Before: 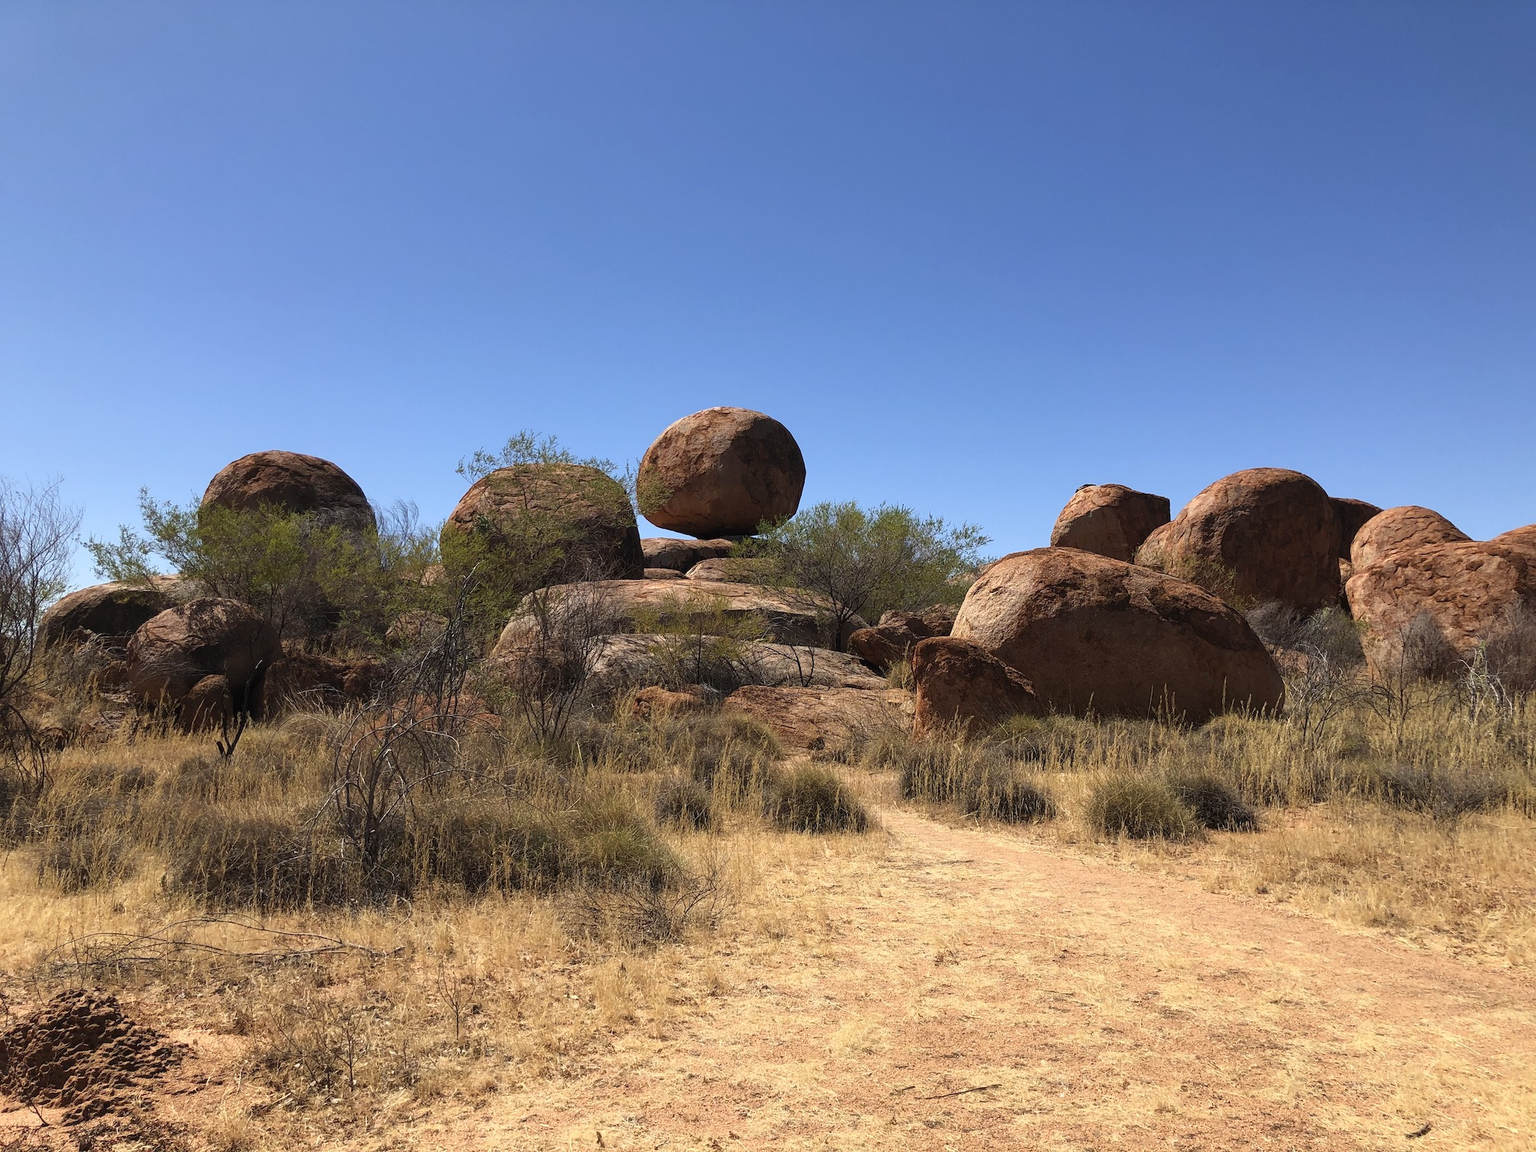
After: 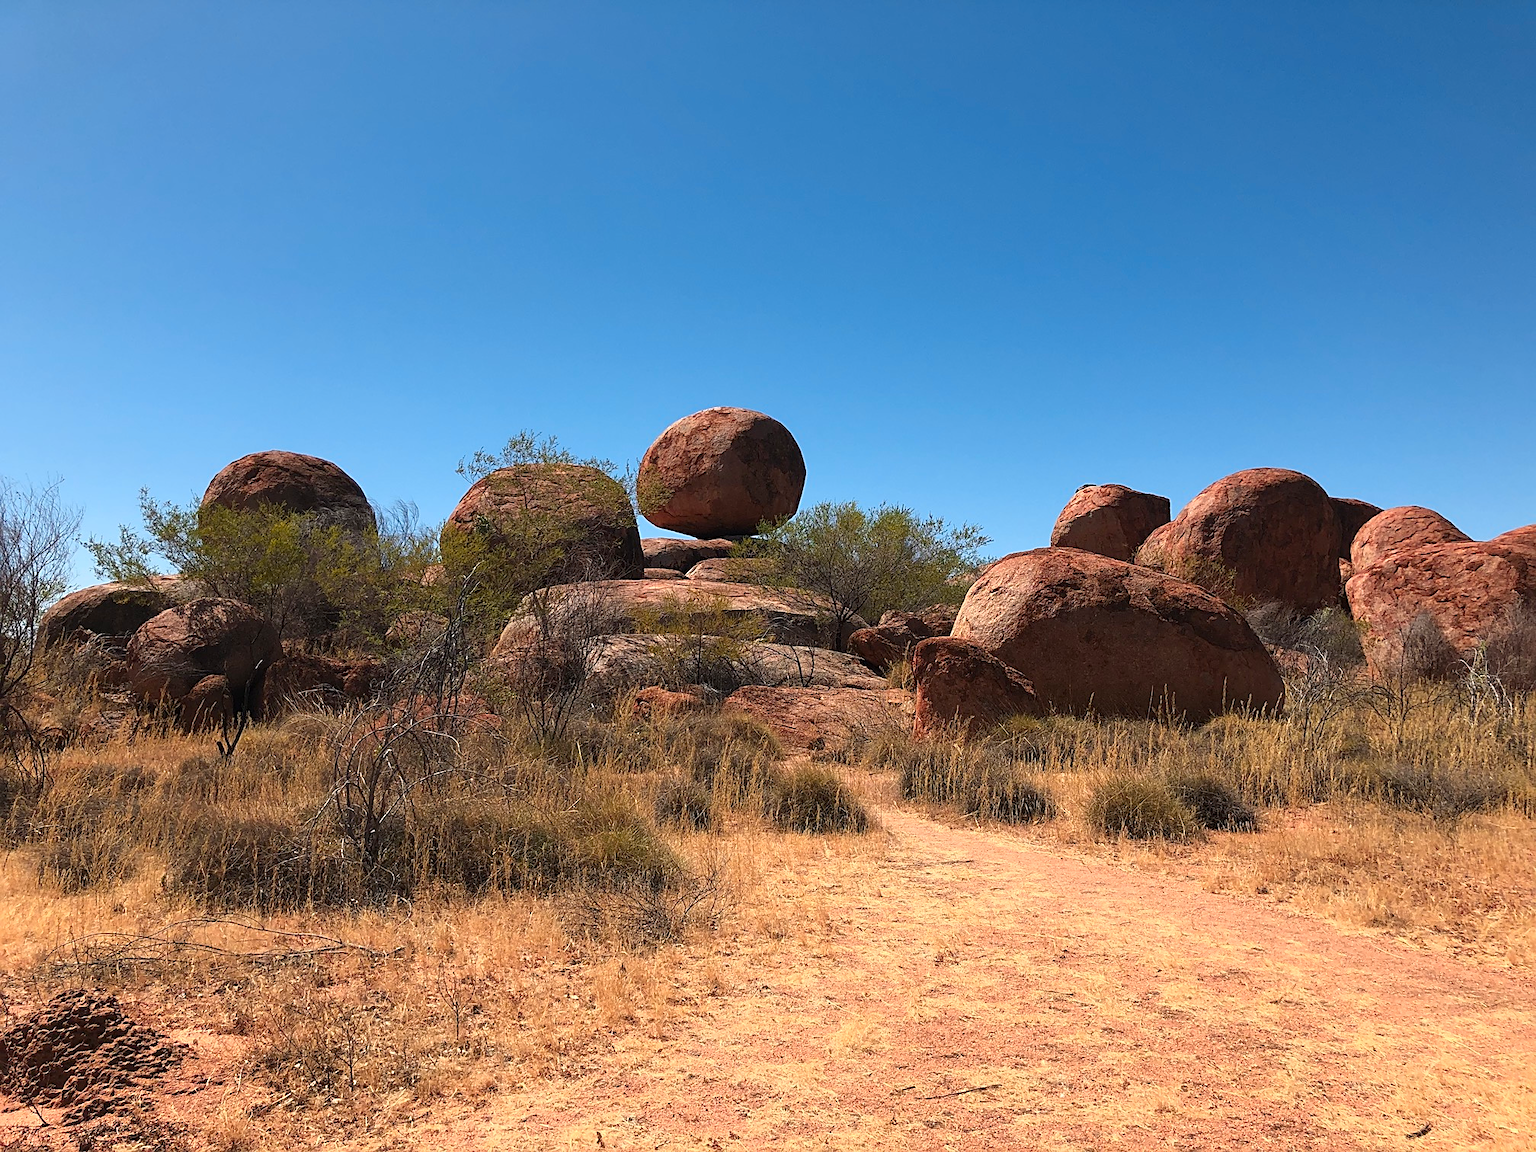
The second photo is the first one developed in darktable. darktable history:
sharpen: on, module defaults
color zones: curves: ch1 [(0.239, 0.552) (0.75, 0.5)]; ch2 [(0.25, 0.462) (0.749, 0.457)], mix 25.94%
